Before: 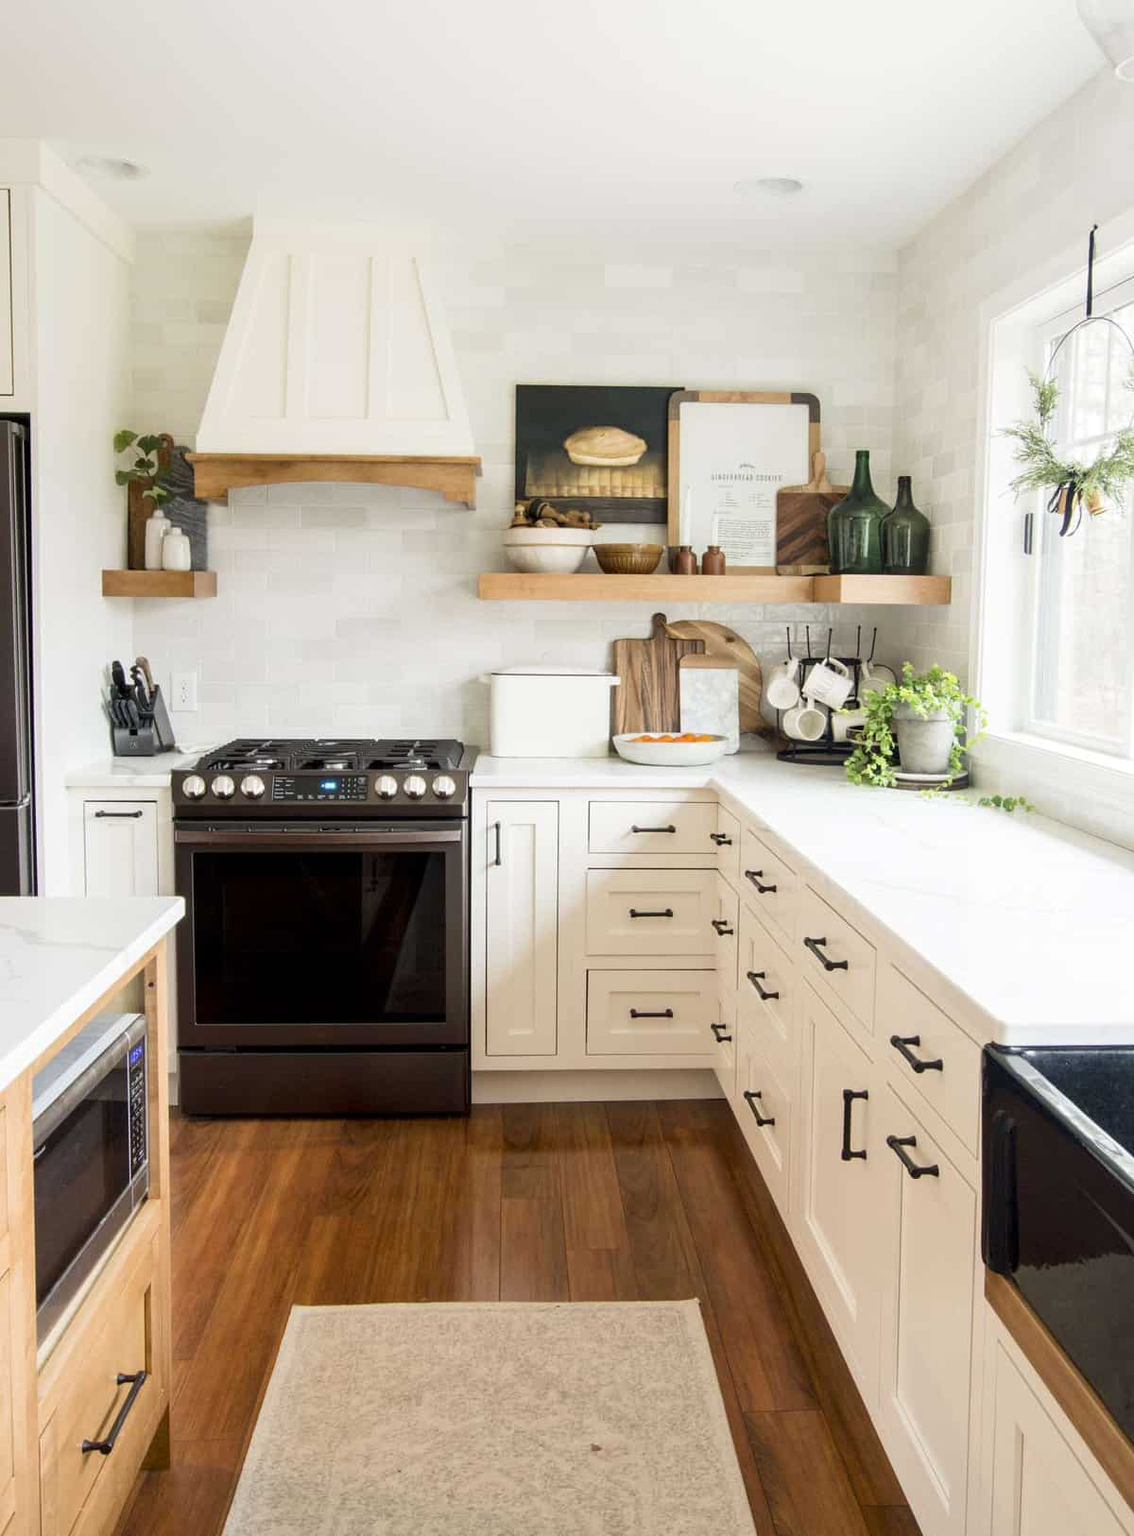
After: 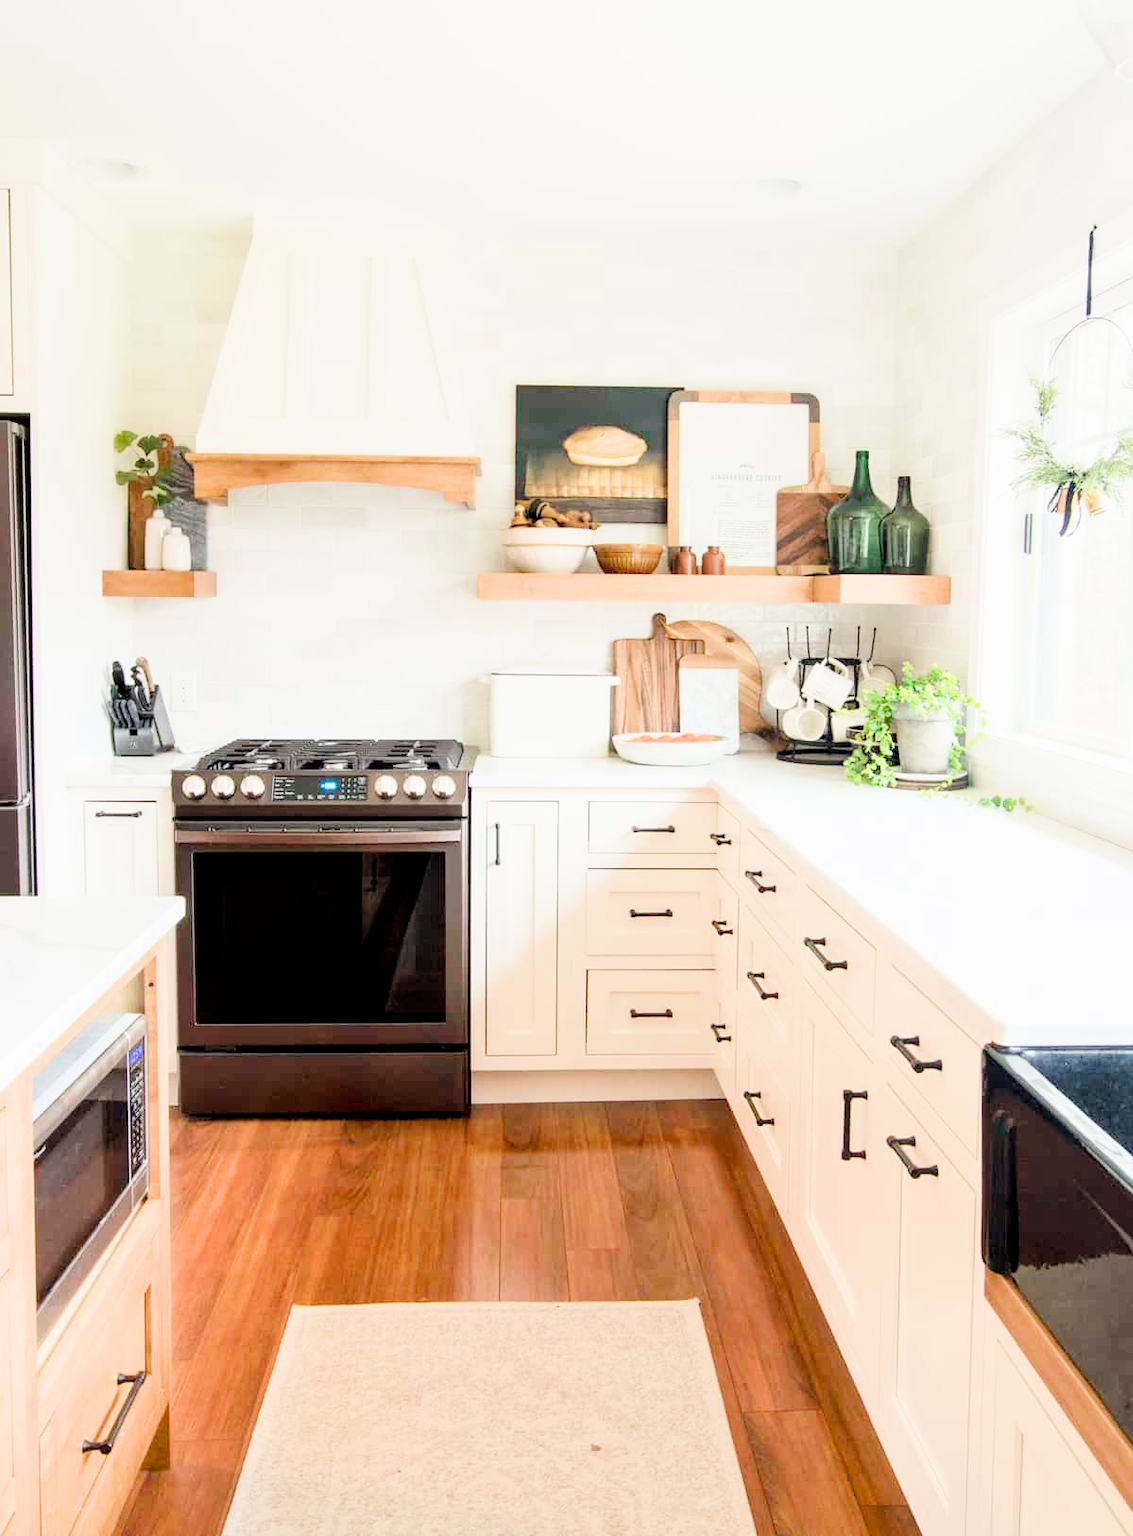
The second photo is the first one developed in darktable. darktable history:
exposure: black level correction 0, exposure 1.675 EV, compensate exposure bias true, compensate highlight preservation false
filmic rgb: black relative exposure -7.65 EV, white relative exposure 4.56 EV, hardness 3.61
